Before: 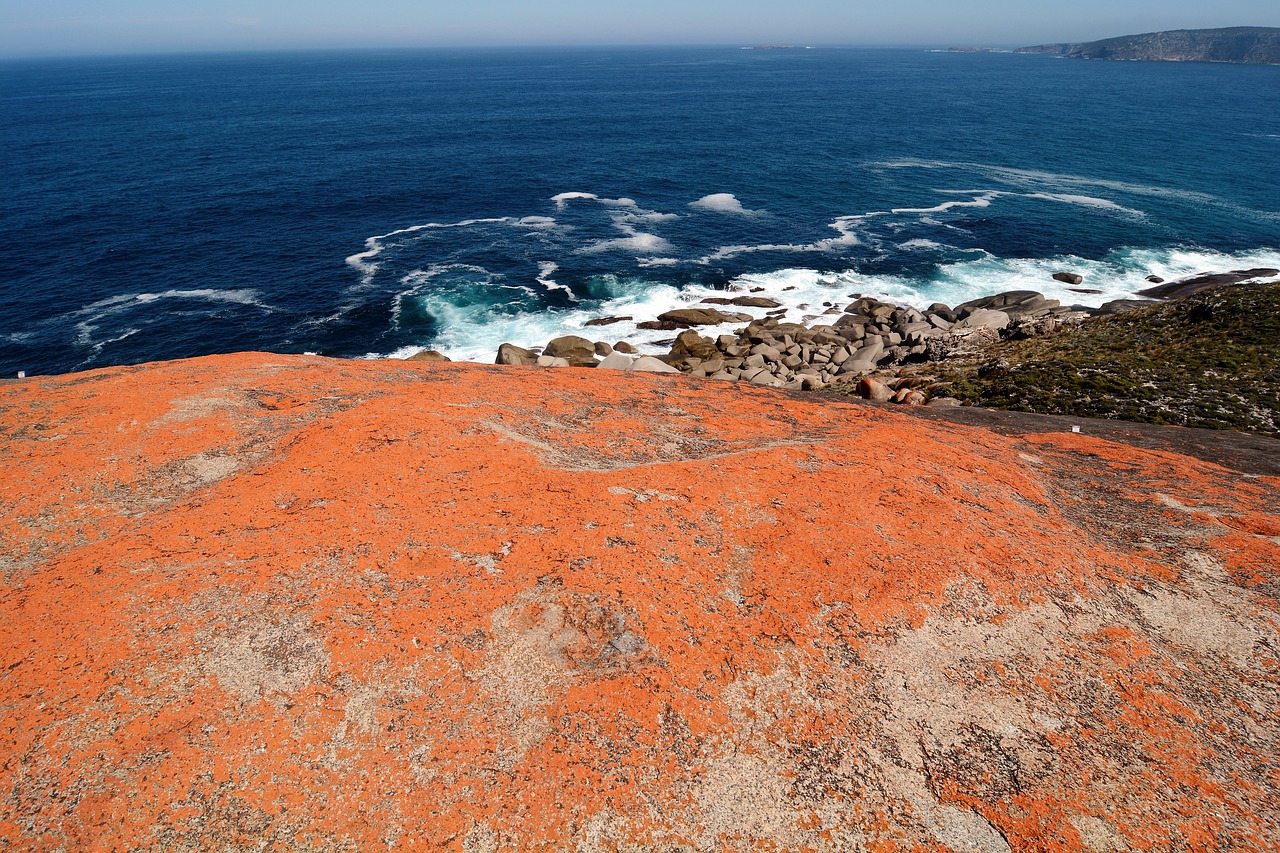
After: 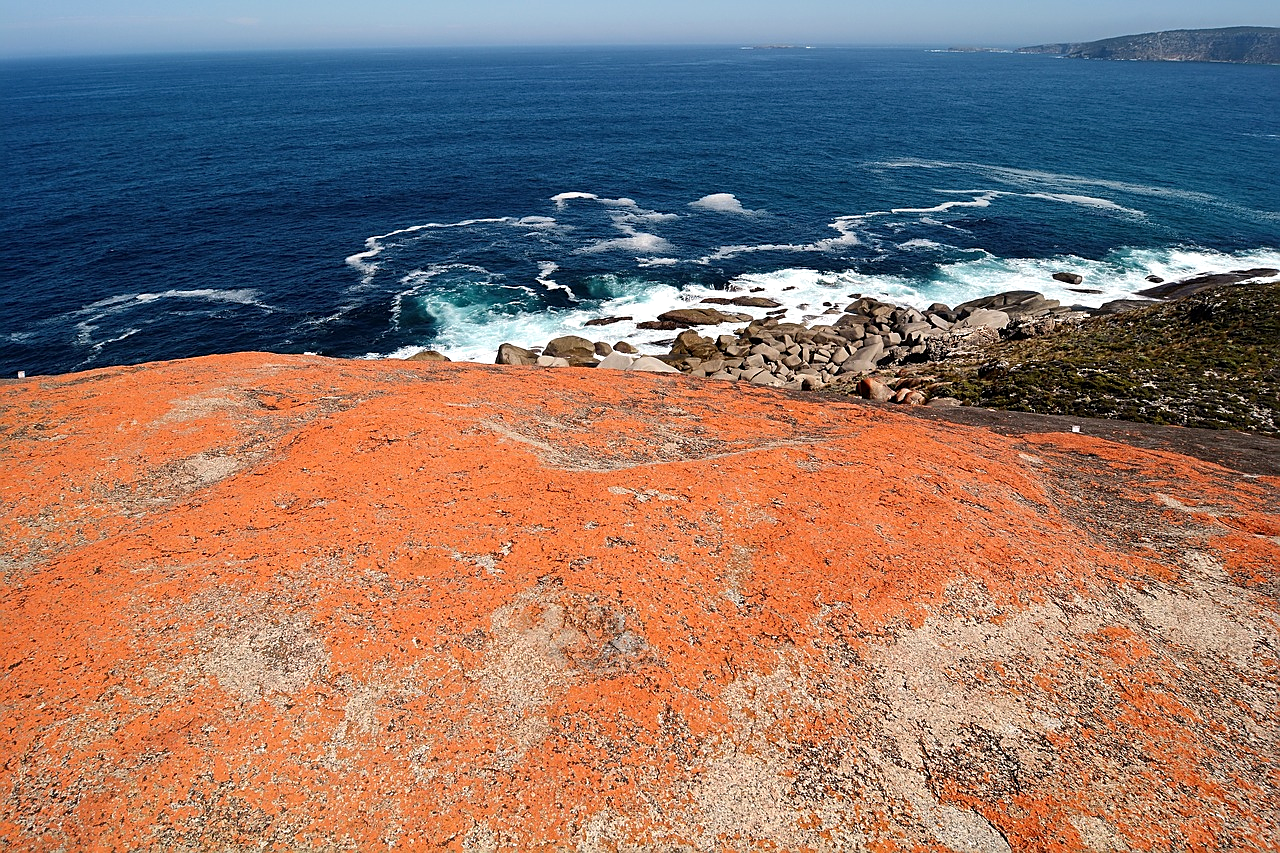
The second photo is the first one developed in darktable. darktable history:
sharpen: on, module defaults
exposure: exposure 0.167 EV, compensate highlight preservation false
